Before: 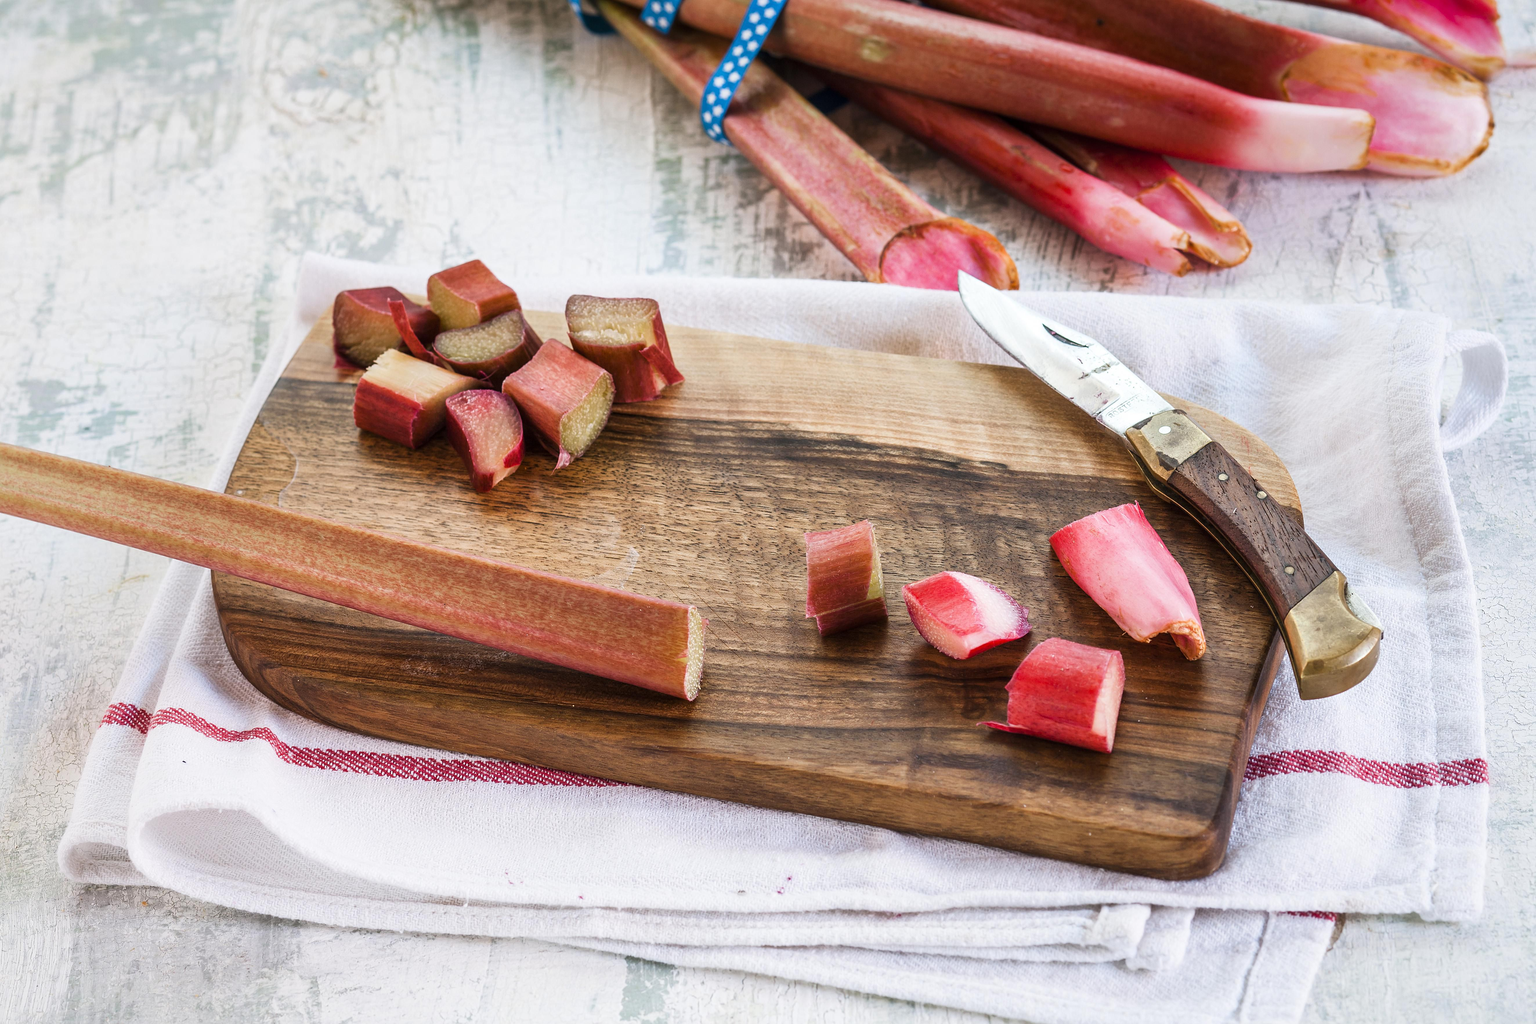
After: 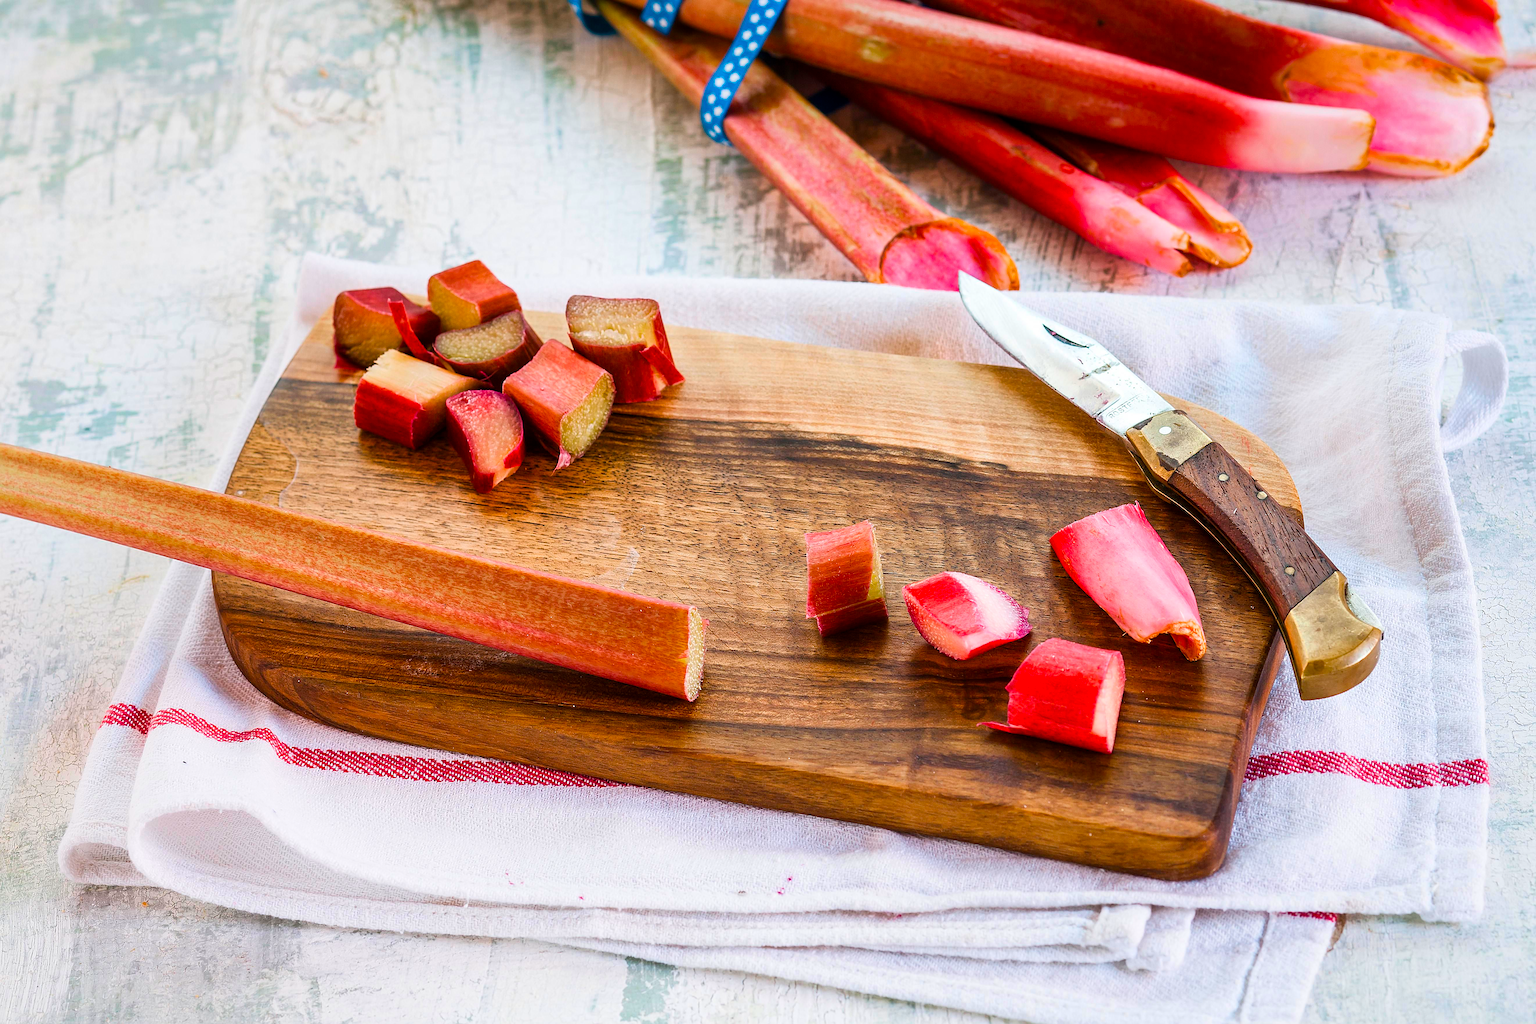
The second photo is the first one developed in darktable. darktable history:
sharpen: on, module defaults
velvia: strength 32%, mid-tones bias 0.2
